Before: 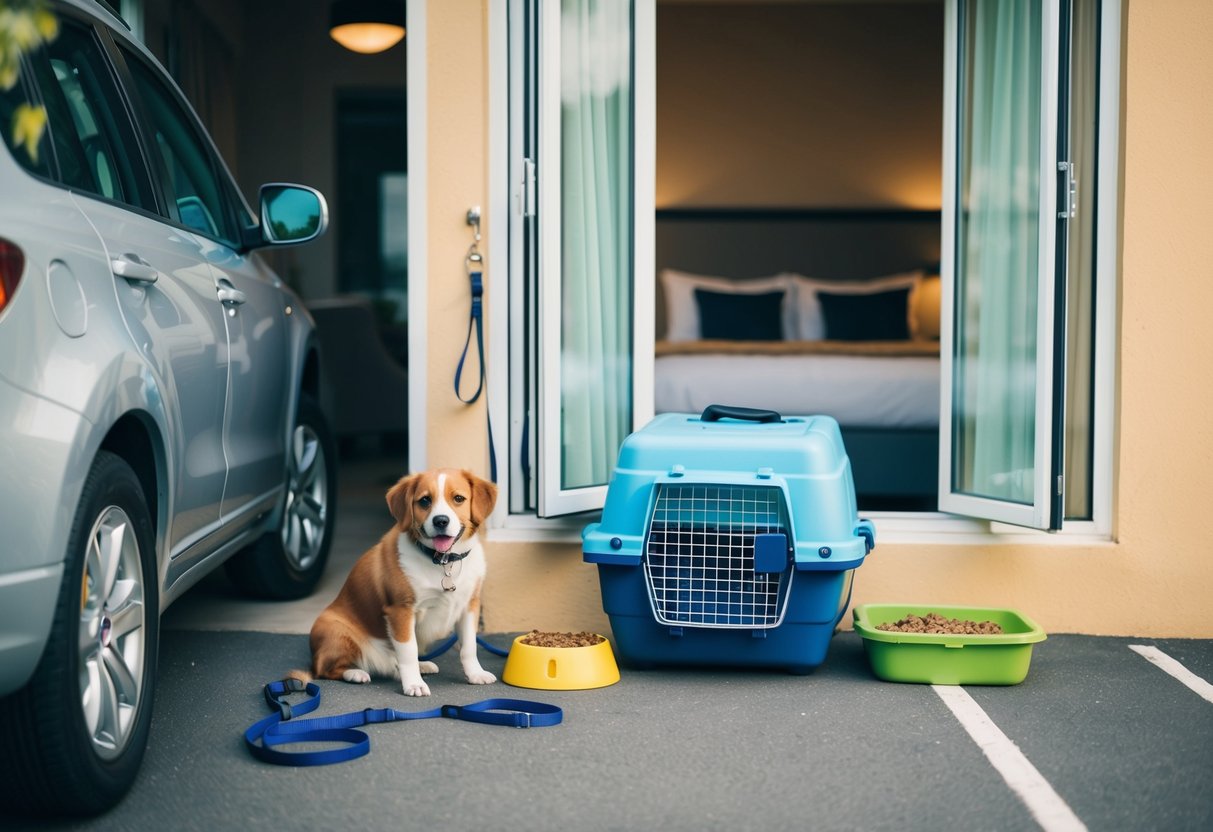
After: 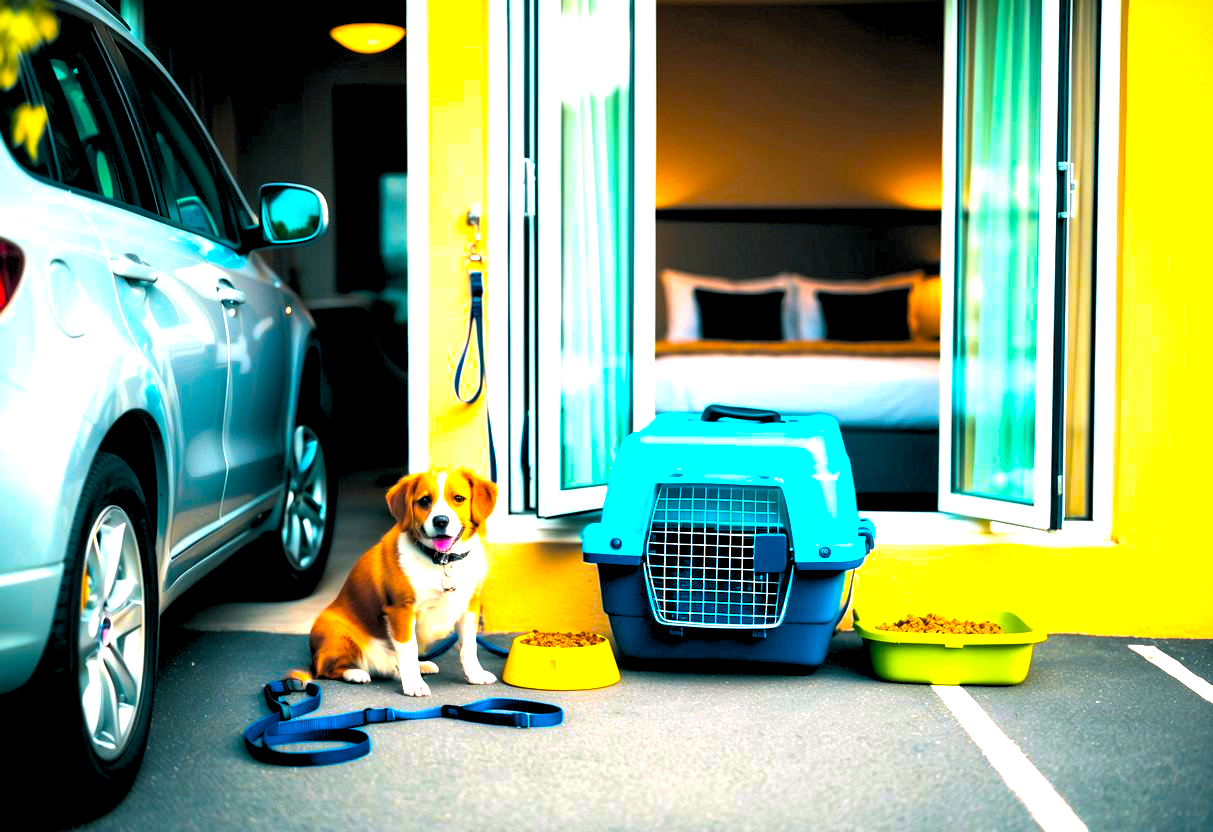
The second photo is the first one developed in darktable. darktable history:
color balance rgb: linear chroma grading › highlights 100%, linear chroma grading › global chroma 23.41%, perceptual saturation grading › global saturation 35.38%, hue shift -10.68°, perceptual brilliance grading › highlights 47.25%, perceptual brilliance grading › mid-tones 22.2%, perceptual brilliance grading › shadows -5.93%
rgb levels: levels [[0.013, 0.434, 0.89], [0, 0.5, 1], [0, 0.5, 1]]
